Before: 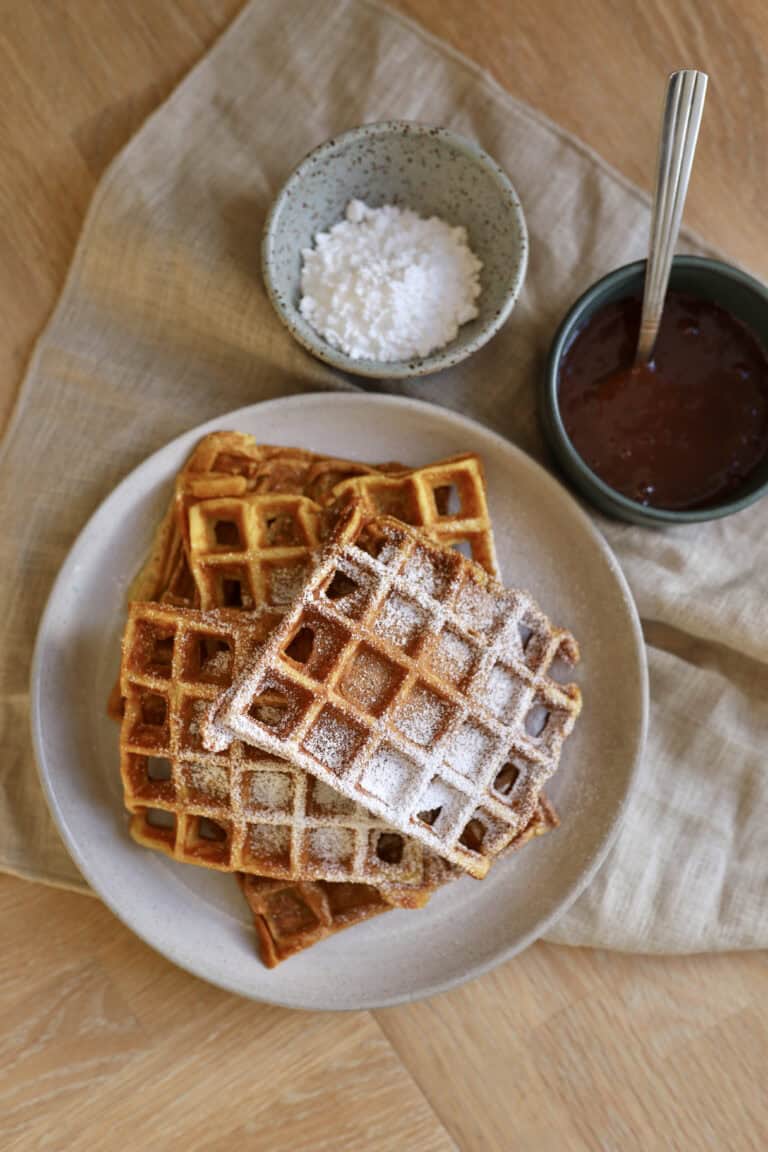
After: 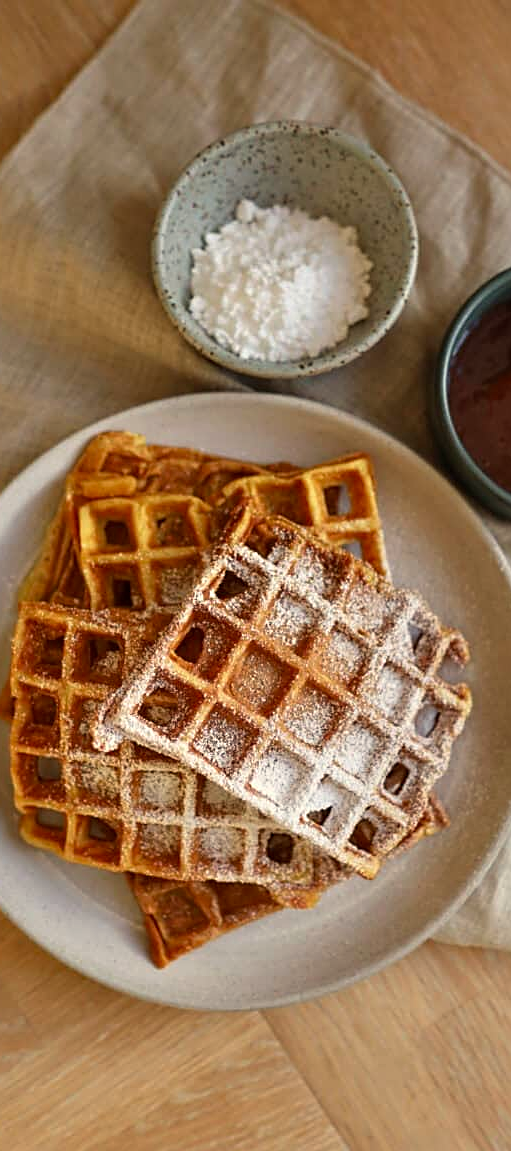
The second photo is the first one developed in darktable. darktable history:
base curve: curves: ch0 [(0, 0) (0.303, 0.277) (1, 1)]
white balance: red 1.029, blue 0.92
crop and rotate: left 14.385%, right 18.948%
exposure: exposure 0 EV, compensate highlight preservation false
sharpen: on, module defaults
